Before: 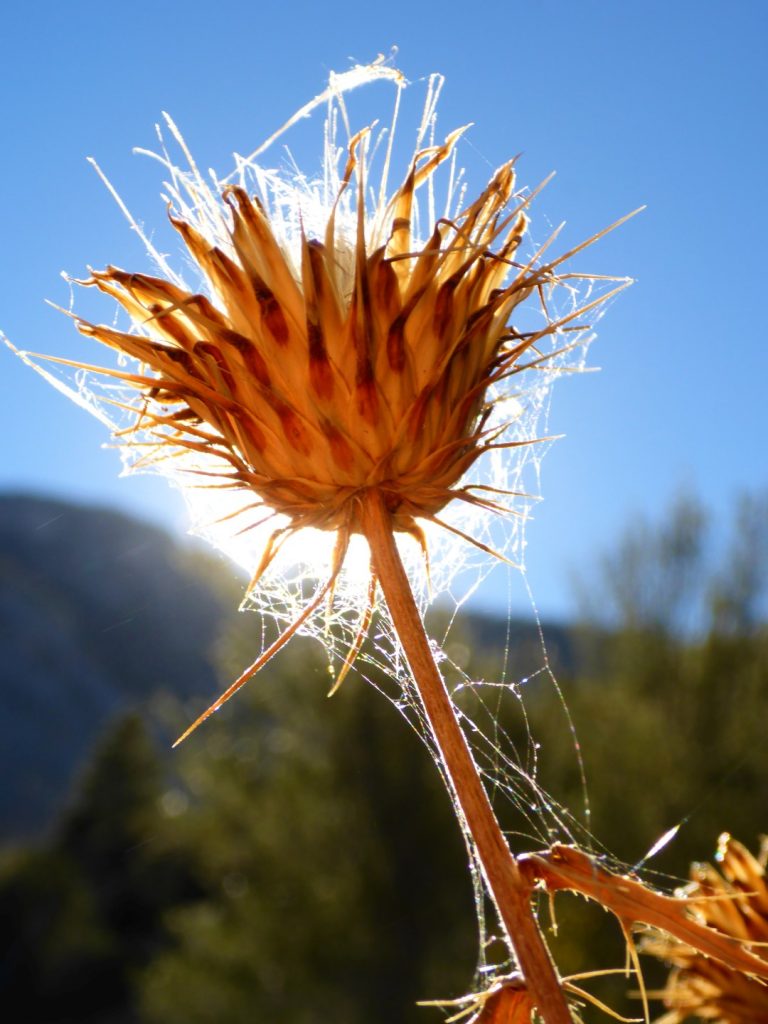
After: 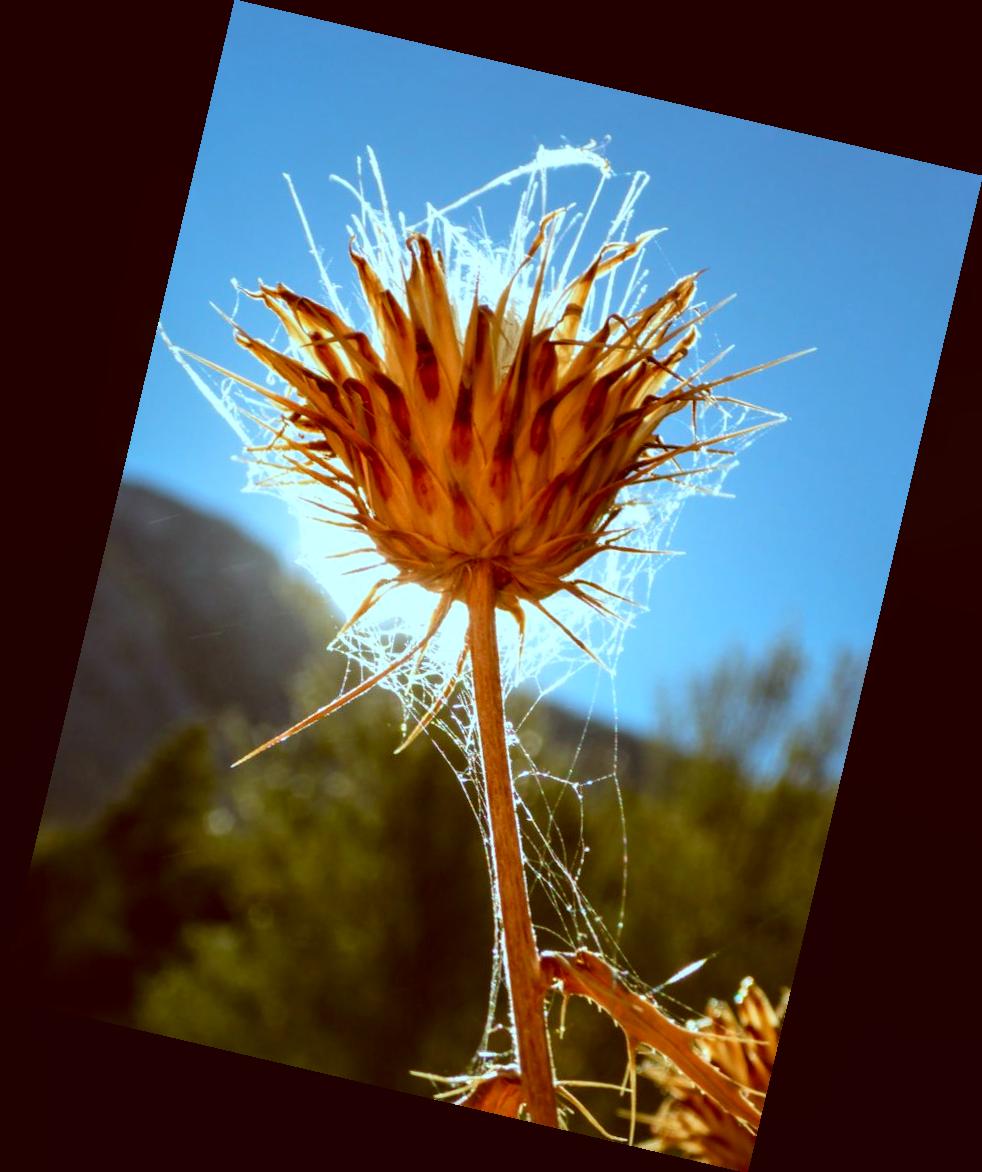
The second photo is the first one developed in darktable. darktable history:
local contrast: on, module defaults
rotate and perspective: rotation 13.27°, automatic cropping off
color correction: highlights a* -14.62, highlights b* -16.22, shadows a* 10.12, shadows b* 29.4
